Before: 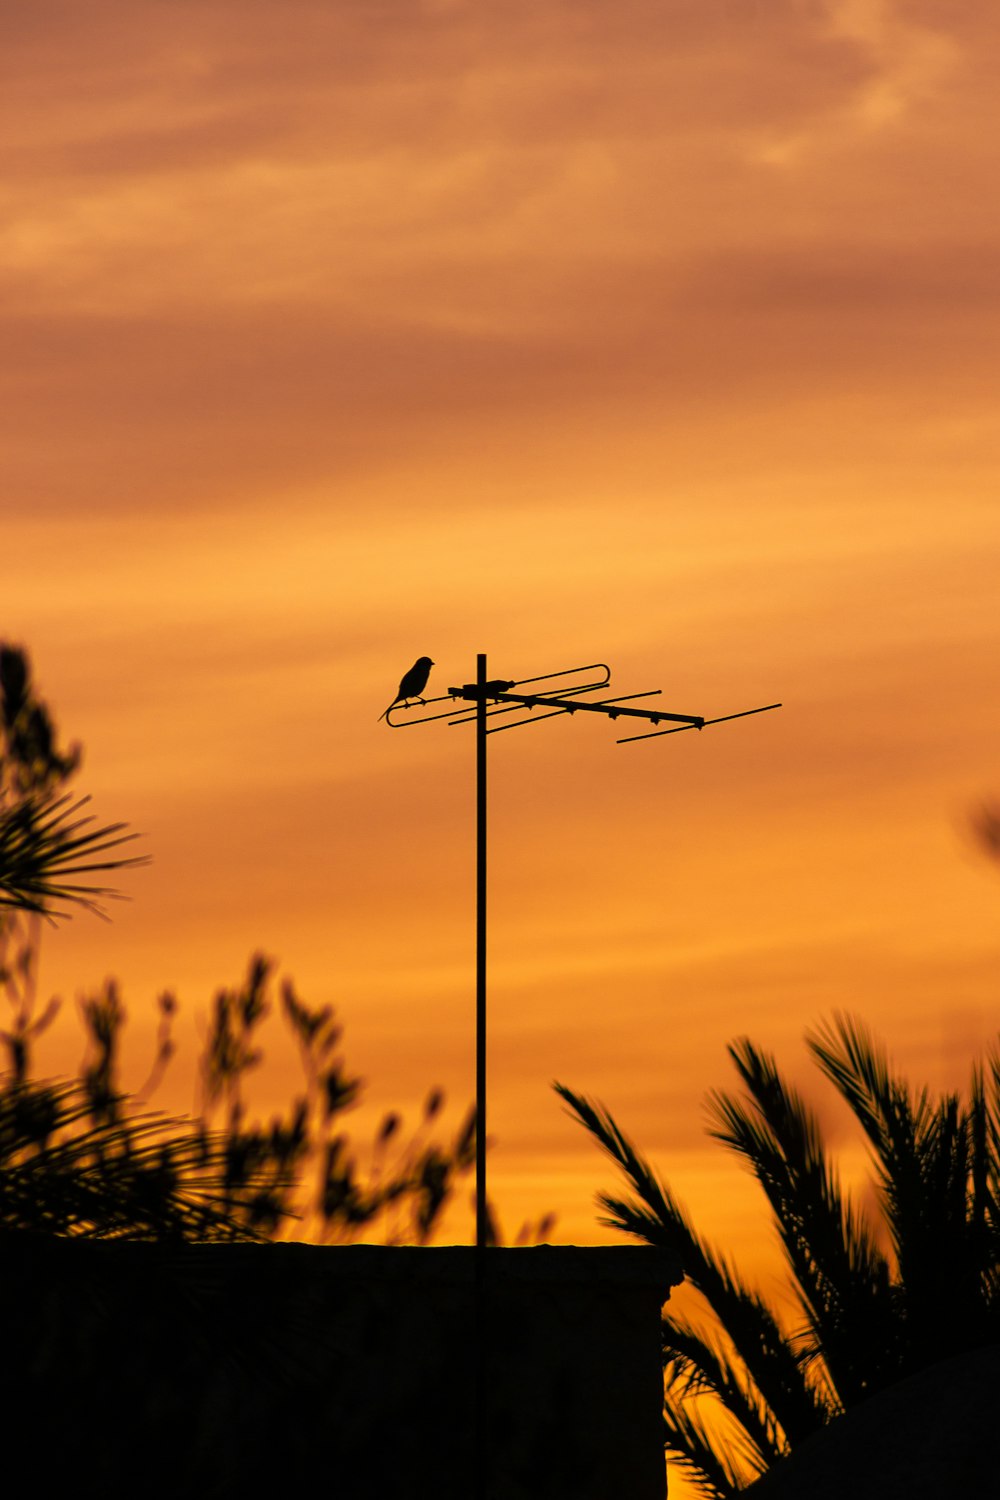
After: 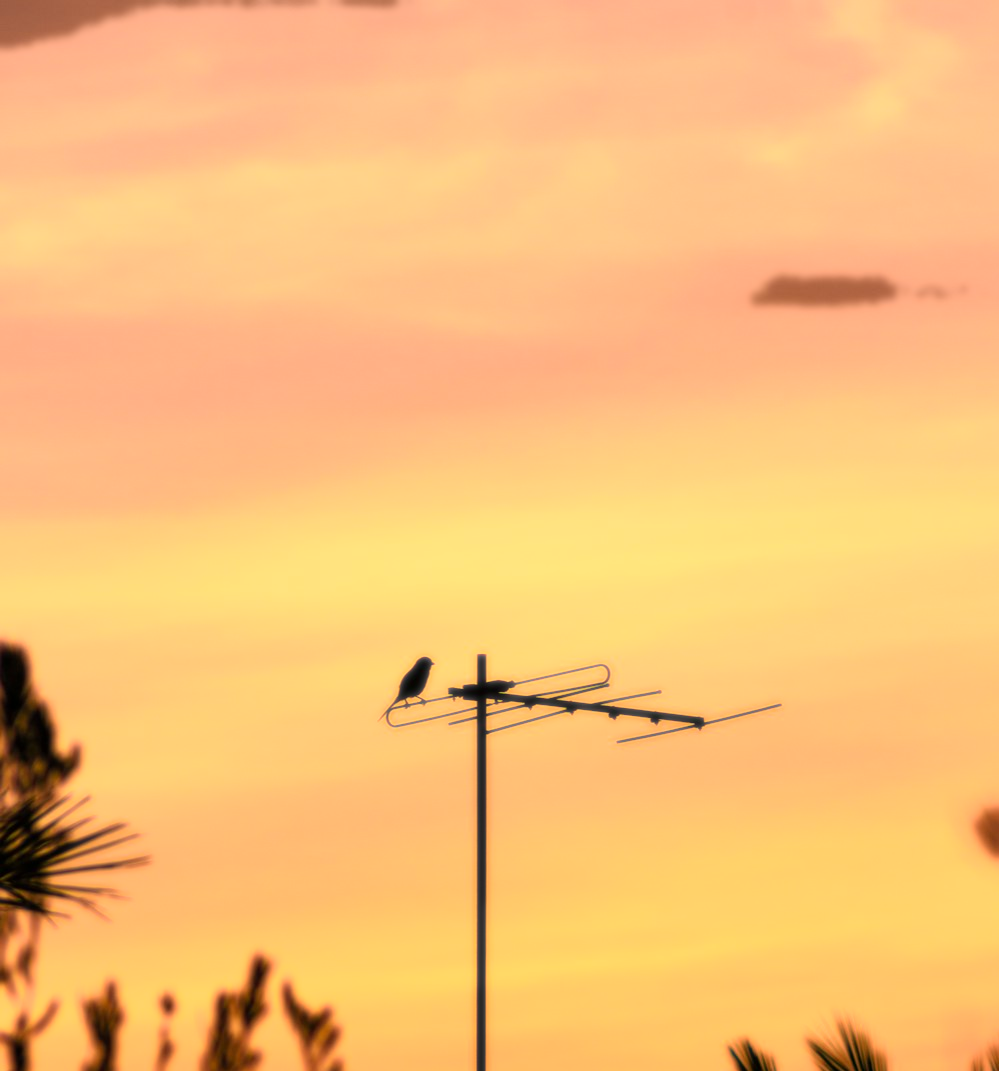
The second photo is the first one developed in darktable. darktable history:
crop: bottom 28.576%
bloom: size 0%, threshold 54.82%, strength 8.31%
